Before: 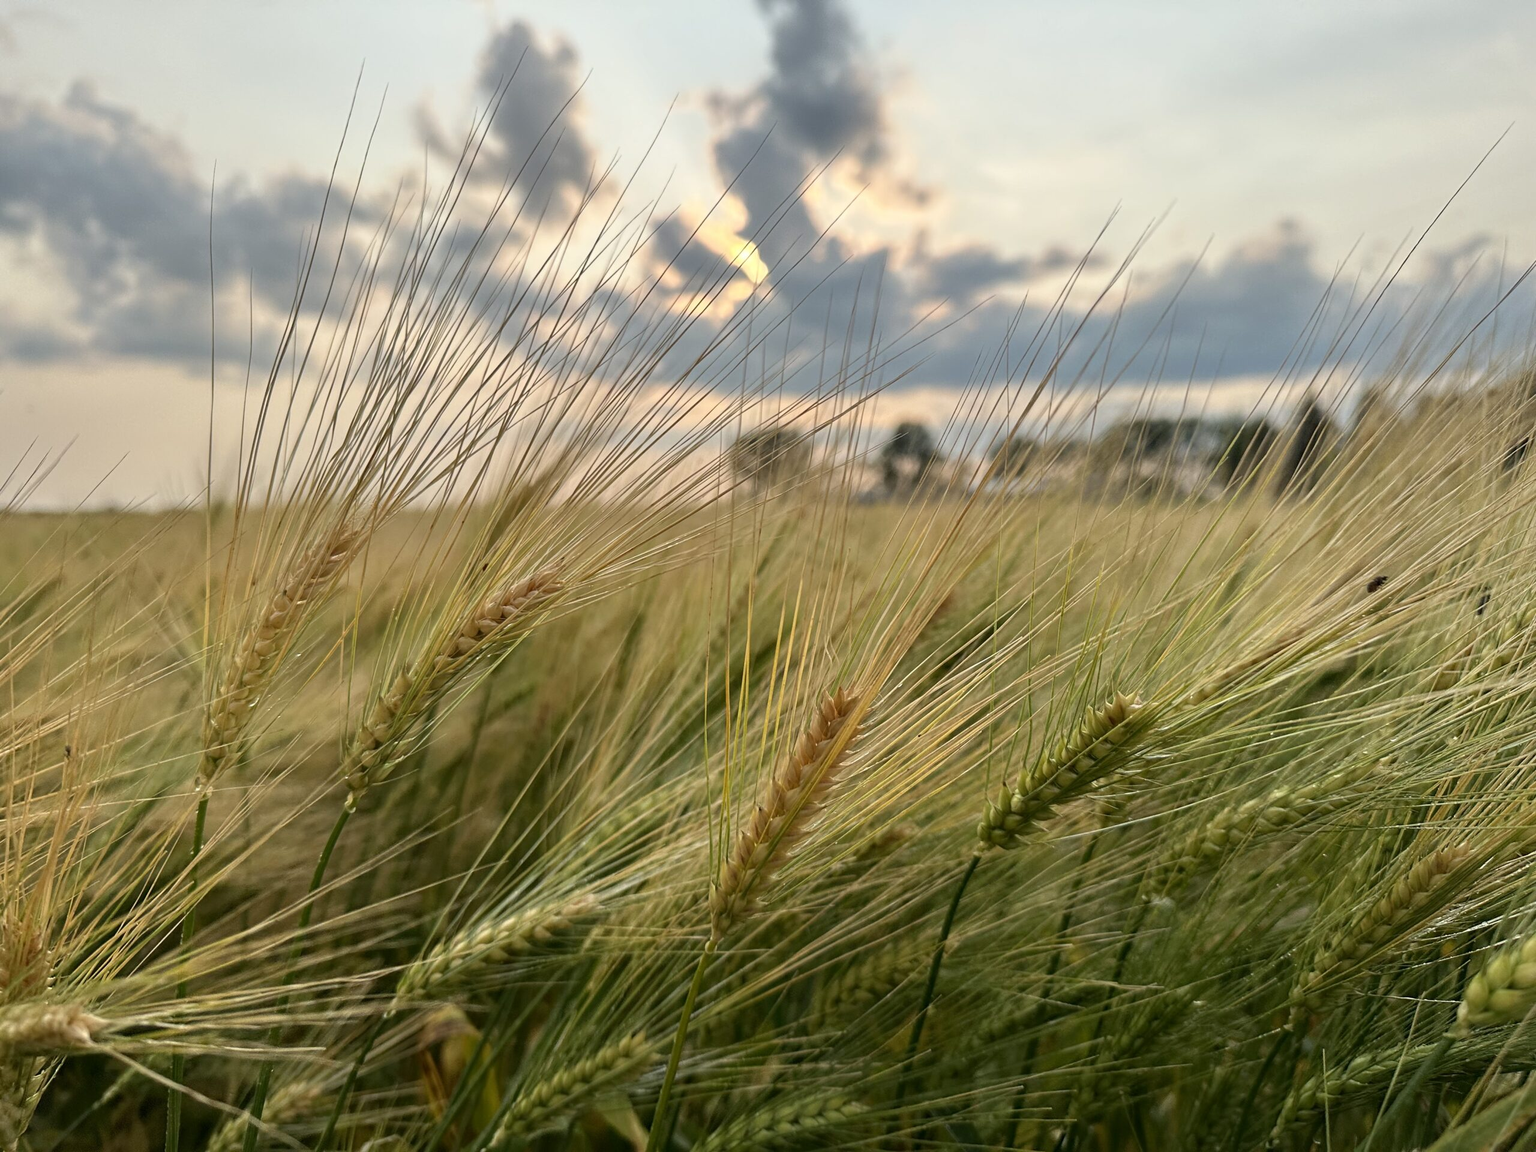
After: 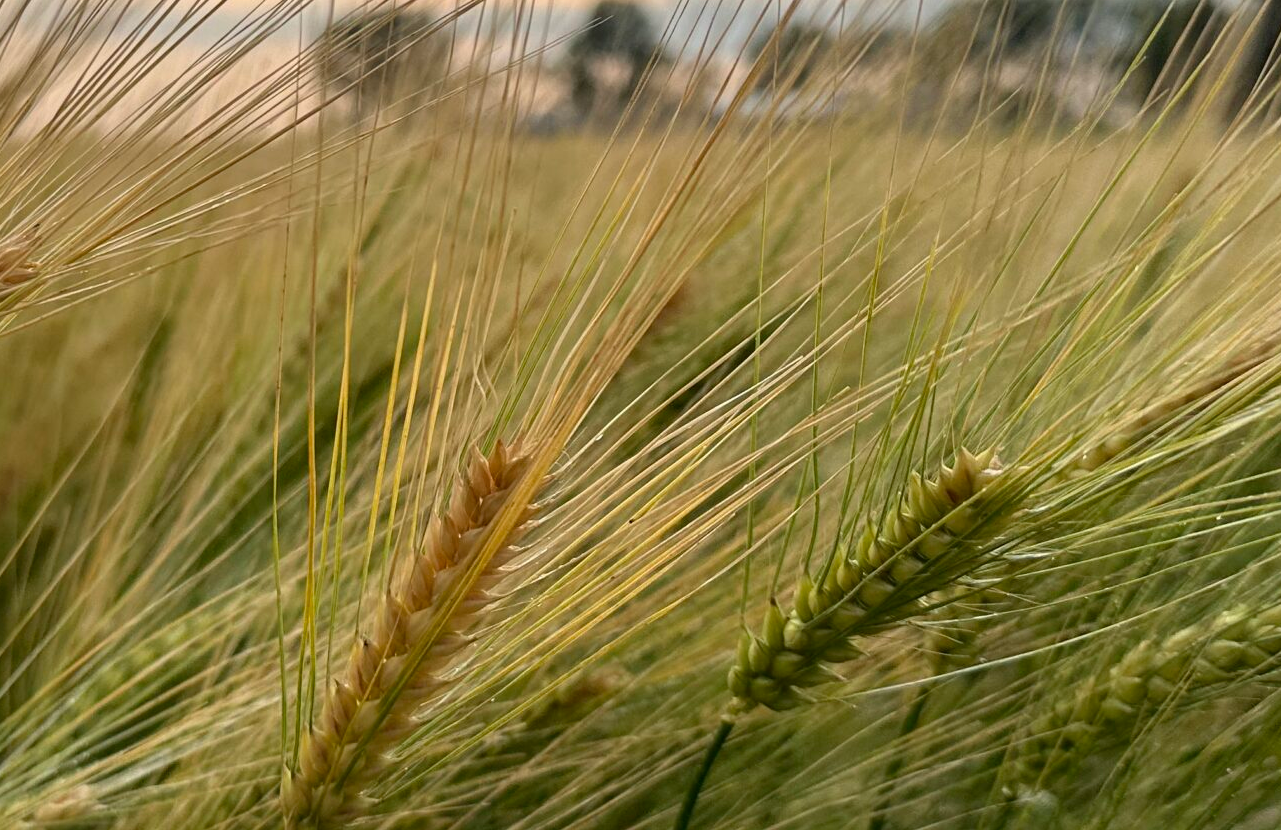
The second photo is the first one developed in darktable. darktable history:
crop: left 35.208%, top 36.737%, right 14.726%, bottom 20.033%
